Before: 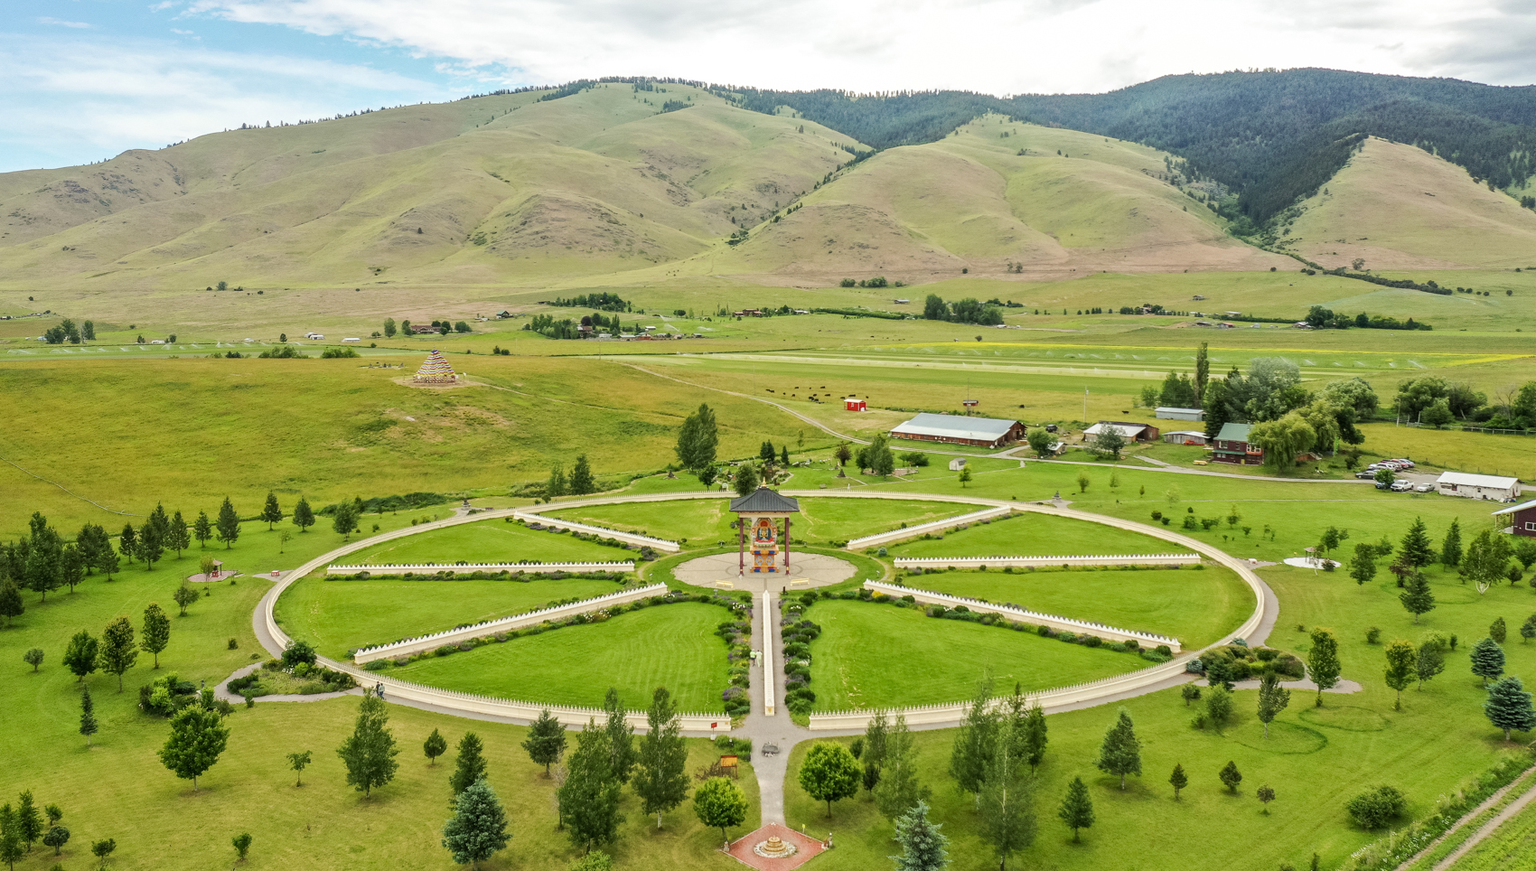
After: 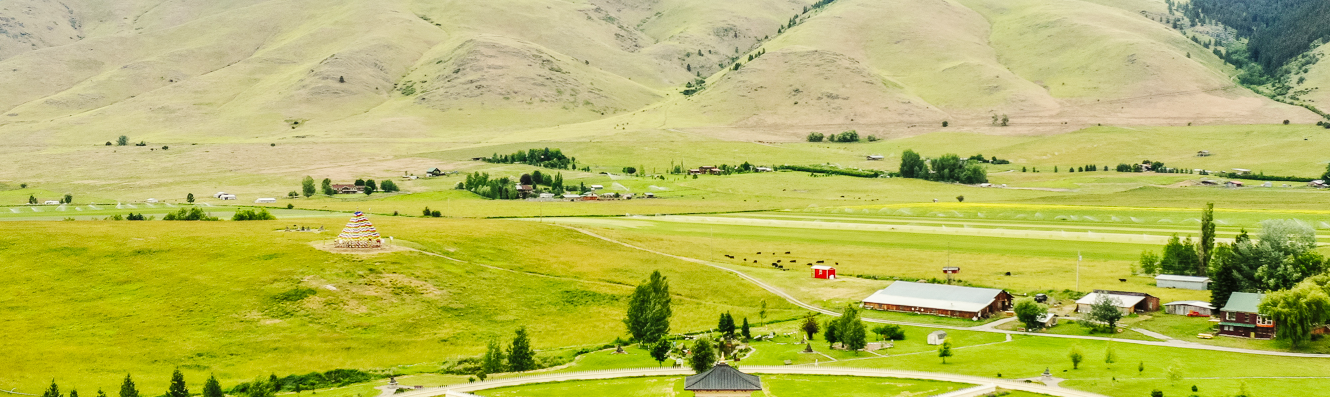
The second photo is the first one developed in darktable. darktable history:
crop: left 7.275%, top 18.354%, right 14.442%, bottom 40.386%
base curve: curves: ch0 [(0, 0) (0.036, 0.025) (0.121, 0.166) (0.206, 0.329) (0.605, 0.79) (1, 1)], preserve colors none
color correction: highlights b* 2.9
